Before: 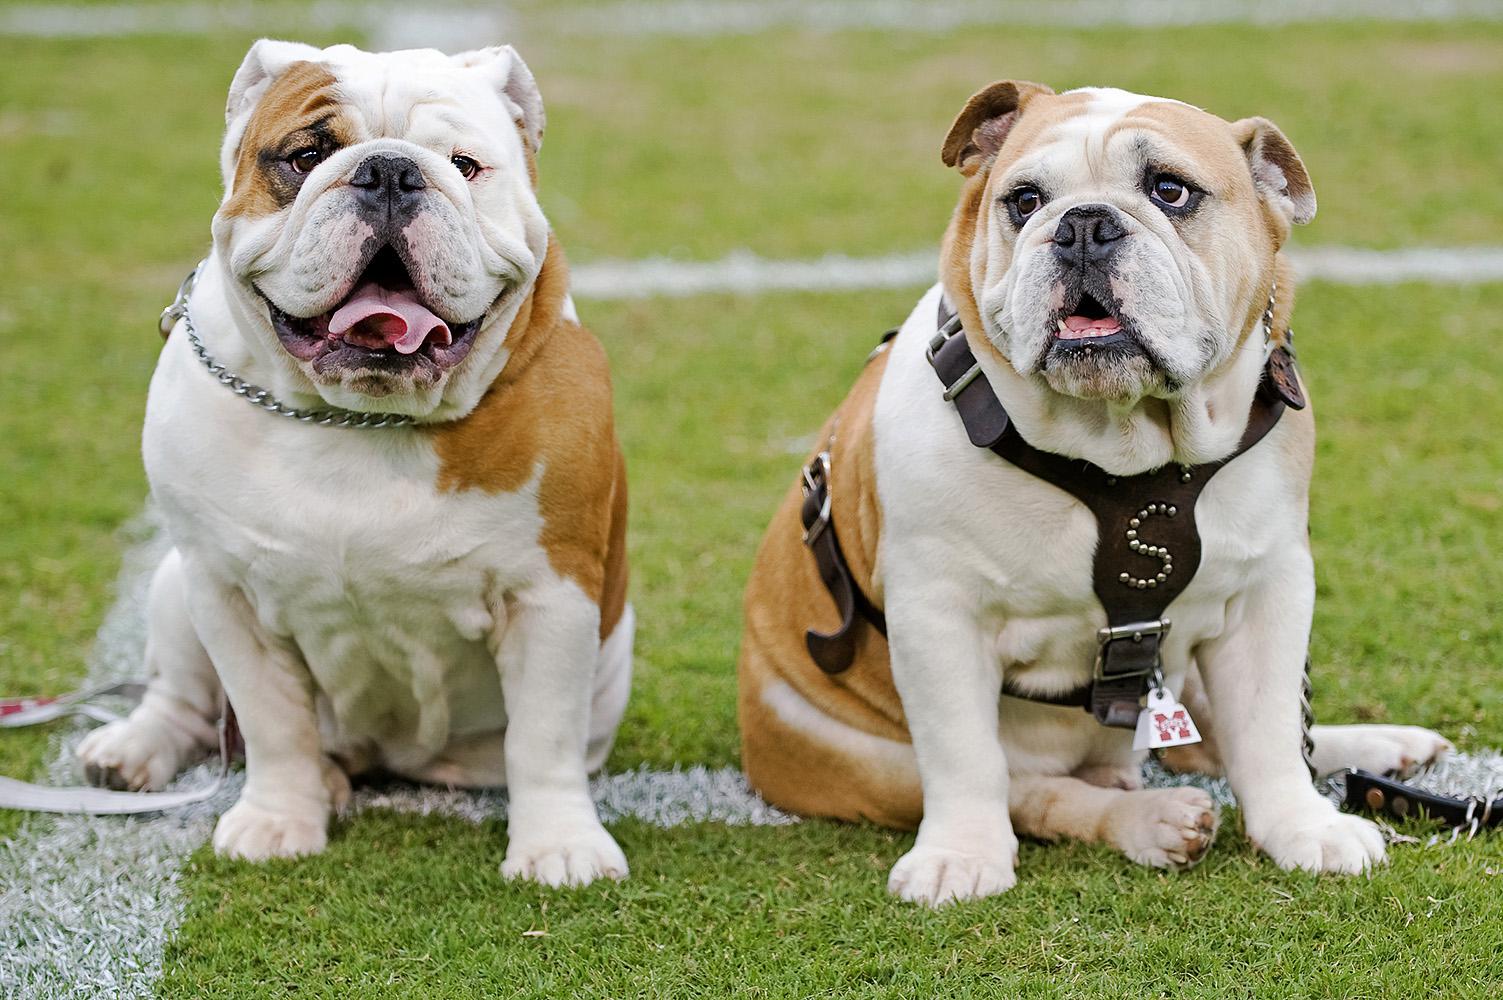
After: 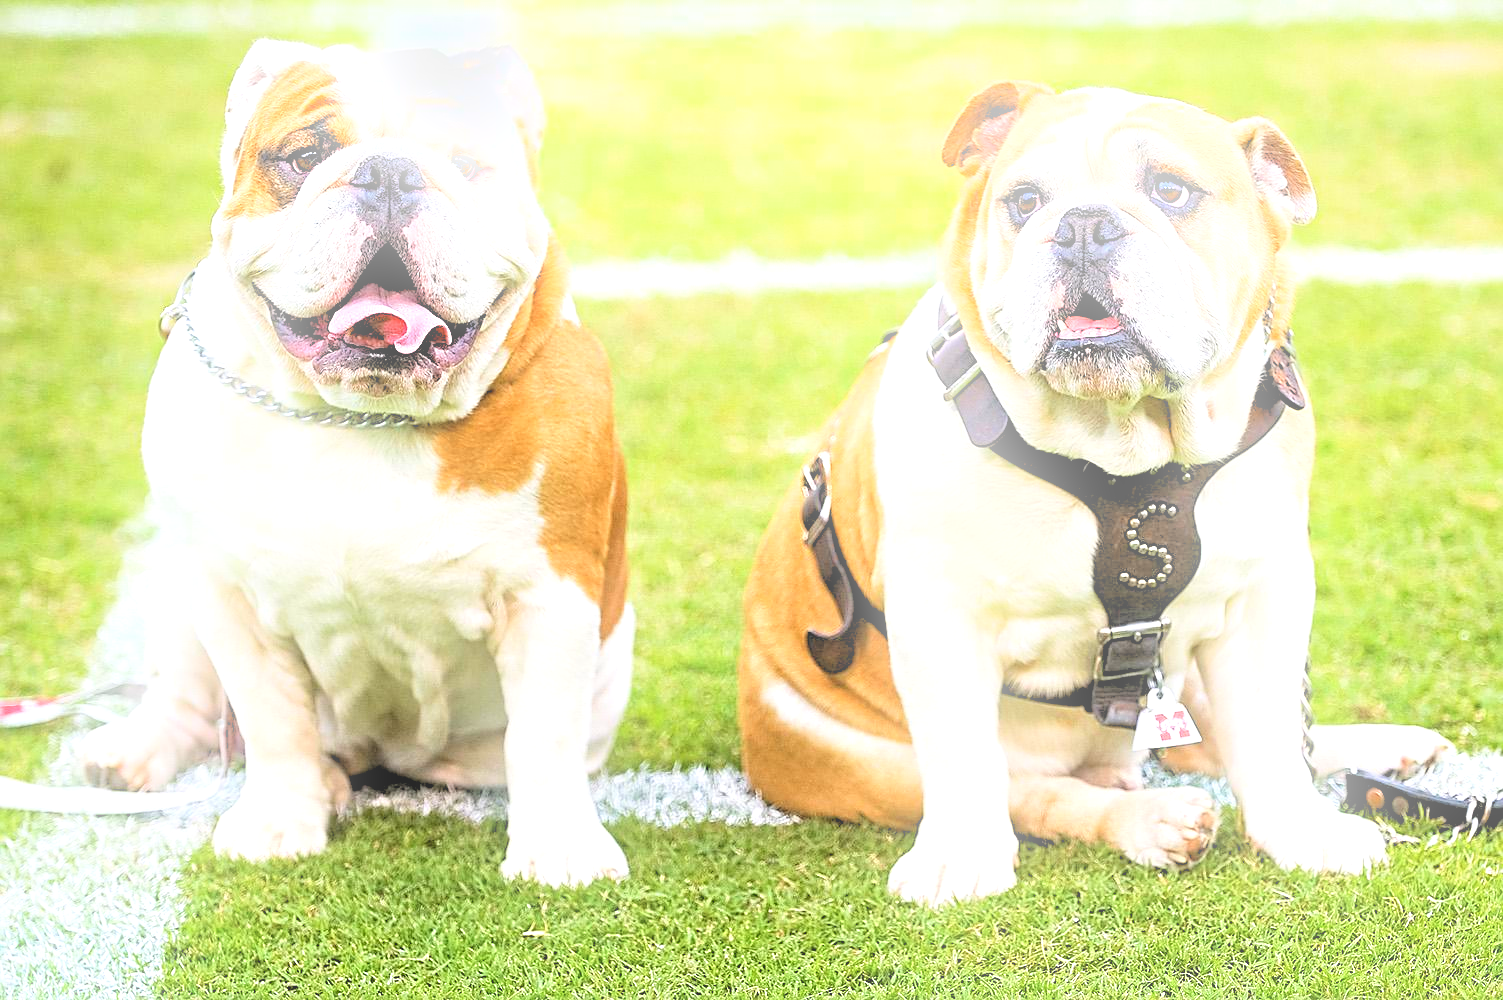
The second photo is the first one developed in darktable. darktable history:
rgb levels: levels [[0.013, 0.434, 0.89], [0, 0.5, 1], [0, 0.5, 1]]
exposure: exposure 1.061 EV, compensate highlight preservation false
sharpen: on, module defaults
bloom: size 15%, threshold 97%, strength 7%
